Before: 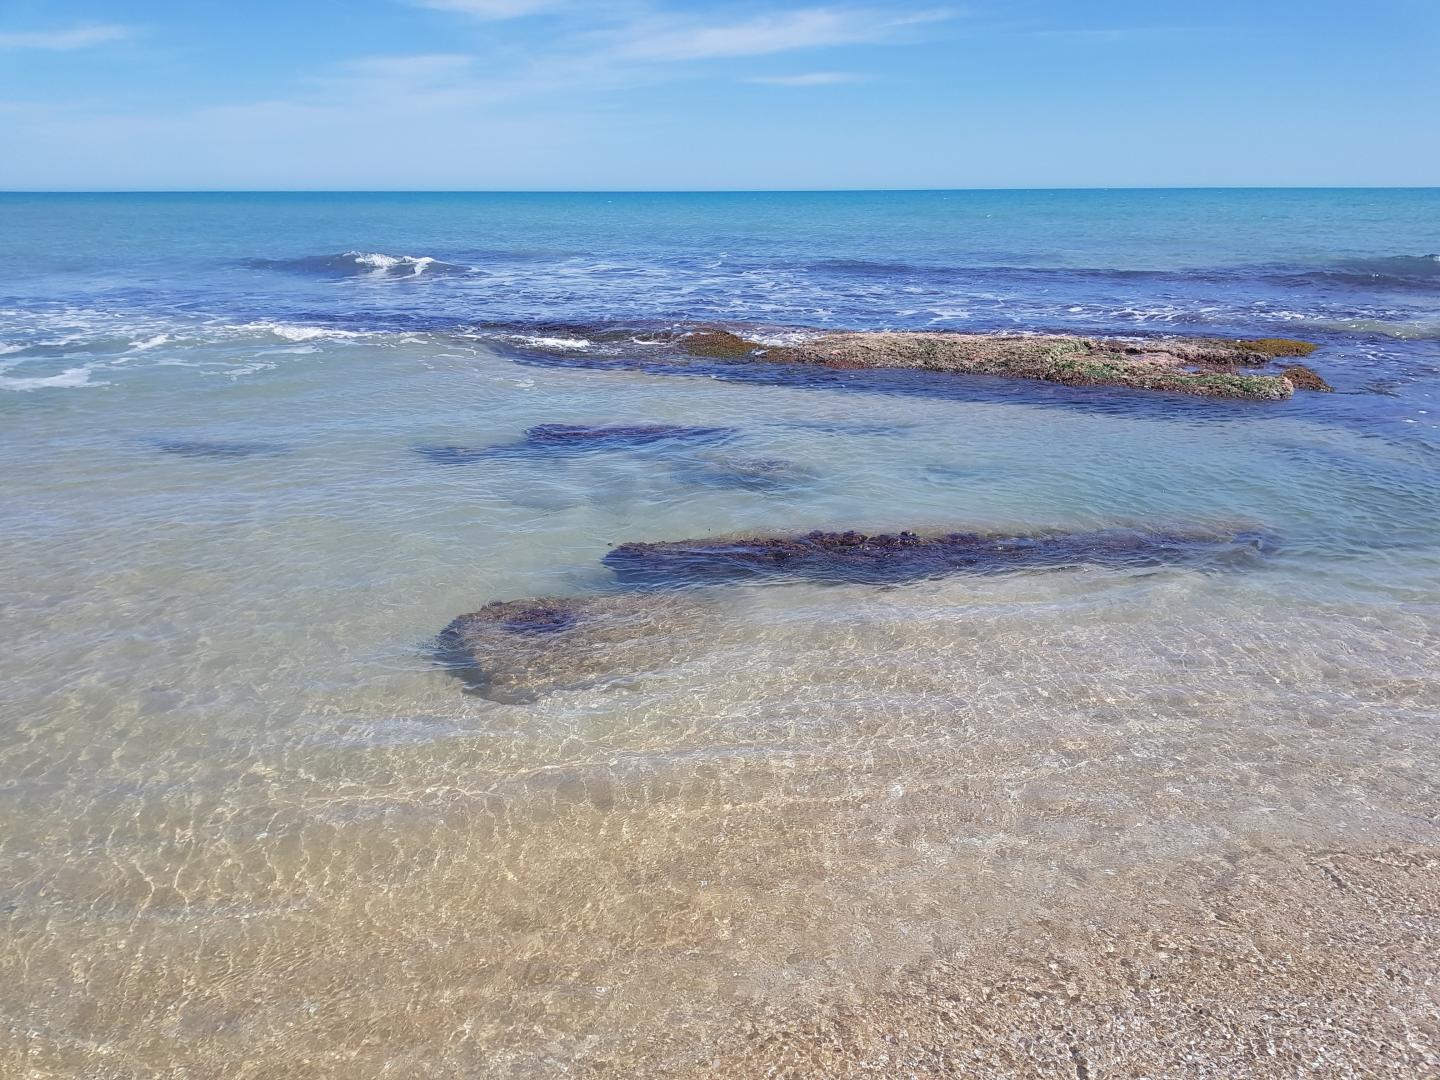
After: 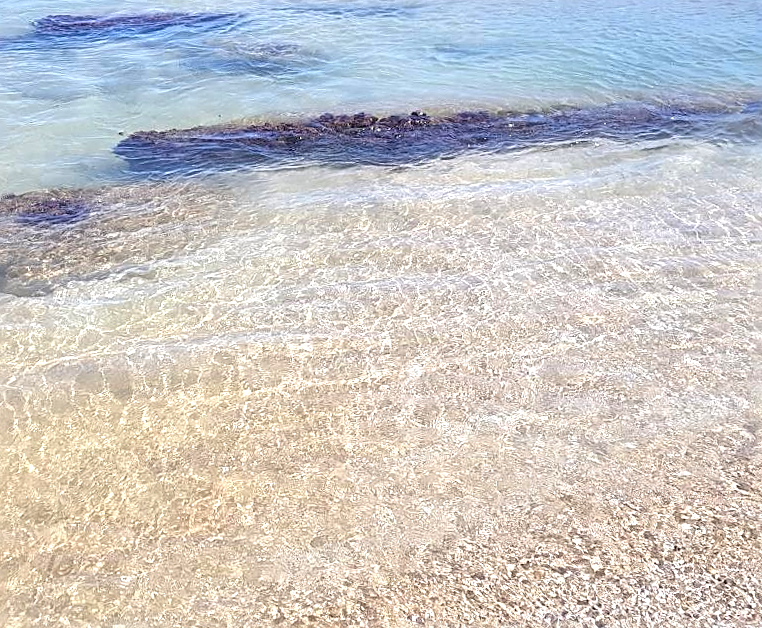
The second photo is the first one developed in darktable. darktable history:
rotate and perspective: rotation -1.77°, lens shift (horizontal) 0.004, automatic cropping off
exposure: exposure 0.77 EV, compensate highlight preservation false
sharpen: radius 2.767
shadows and highlights: radius 334.93, shadows 63.48, highlights 6.06, compress 87.7%, highlights color adjustment 39.73%, soften with gaussian
crop: left 34.479%, top 38.822%, right 13.718%, bottom 5.172%
